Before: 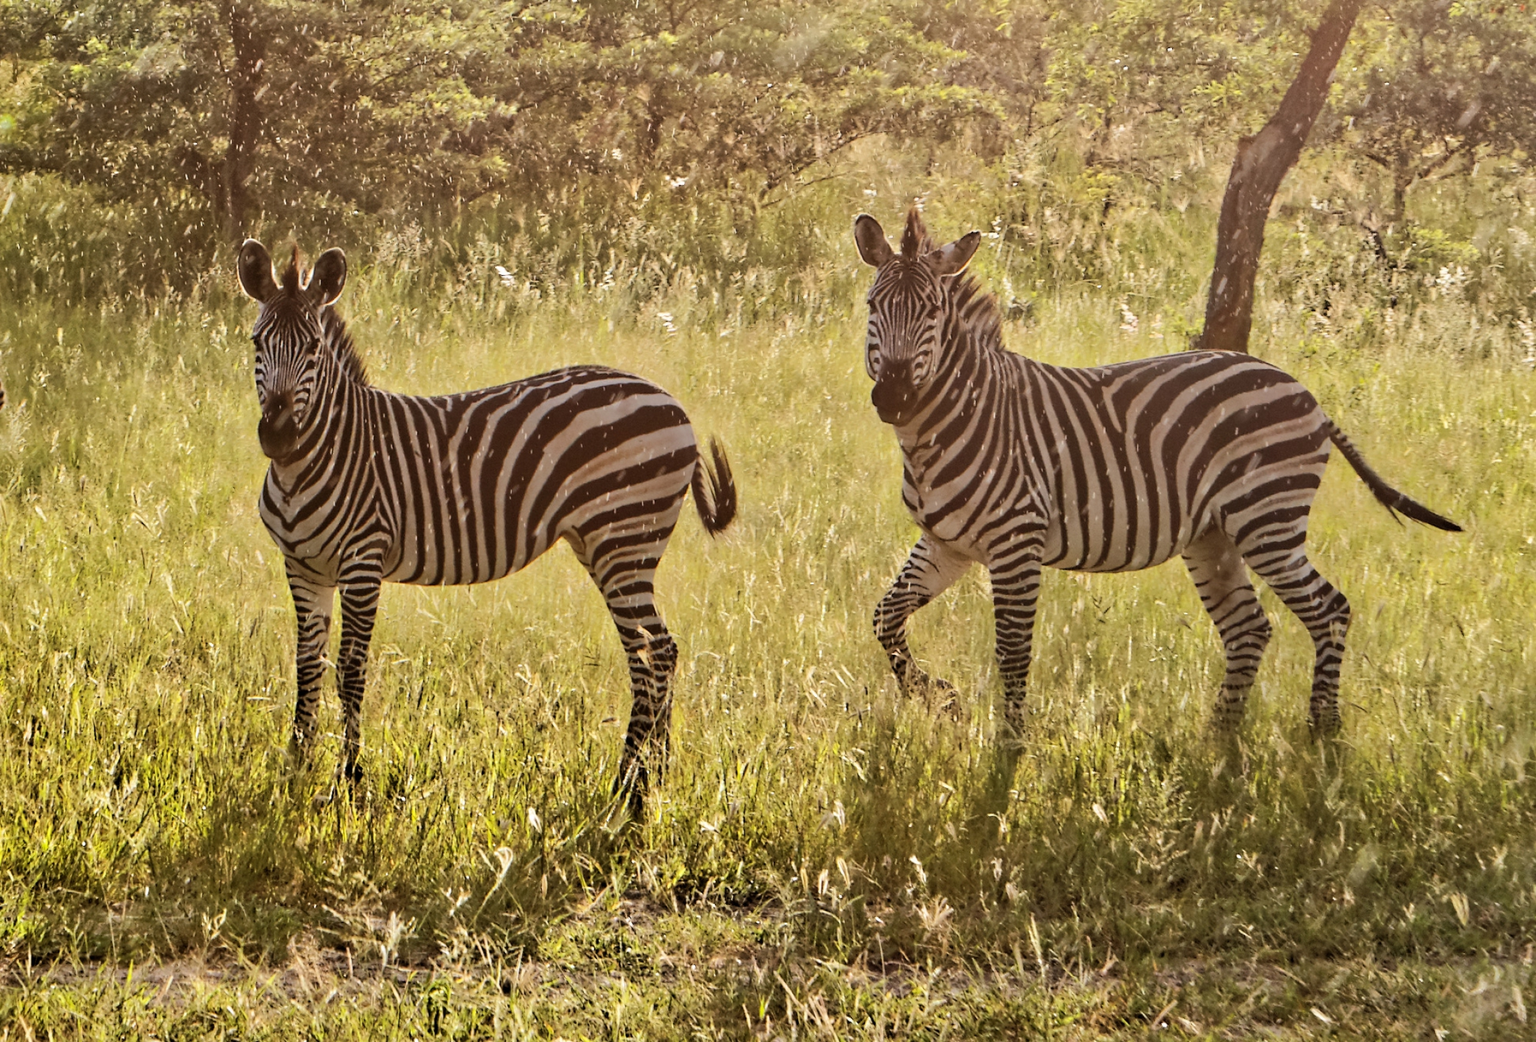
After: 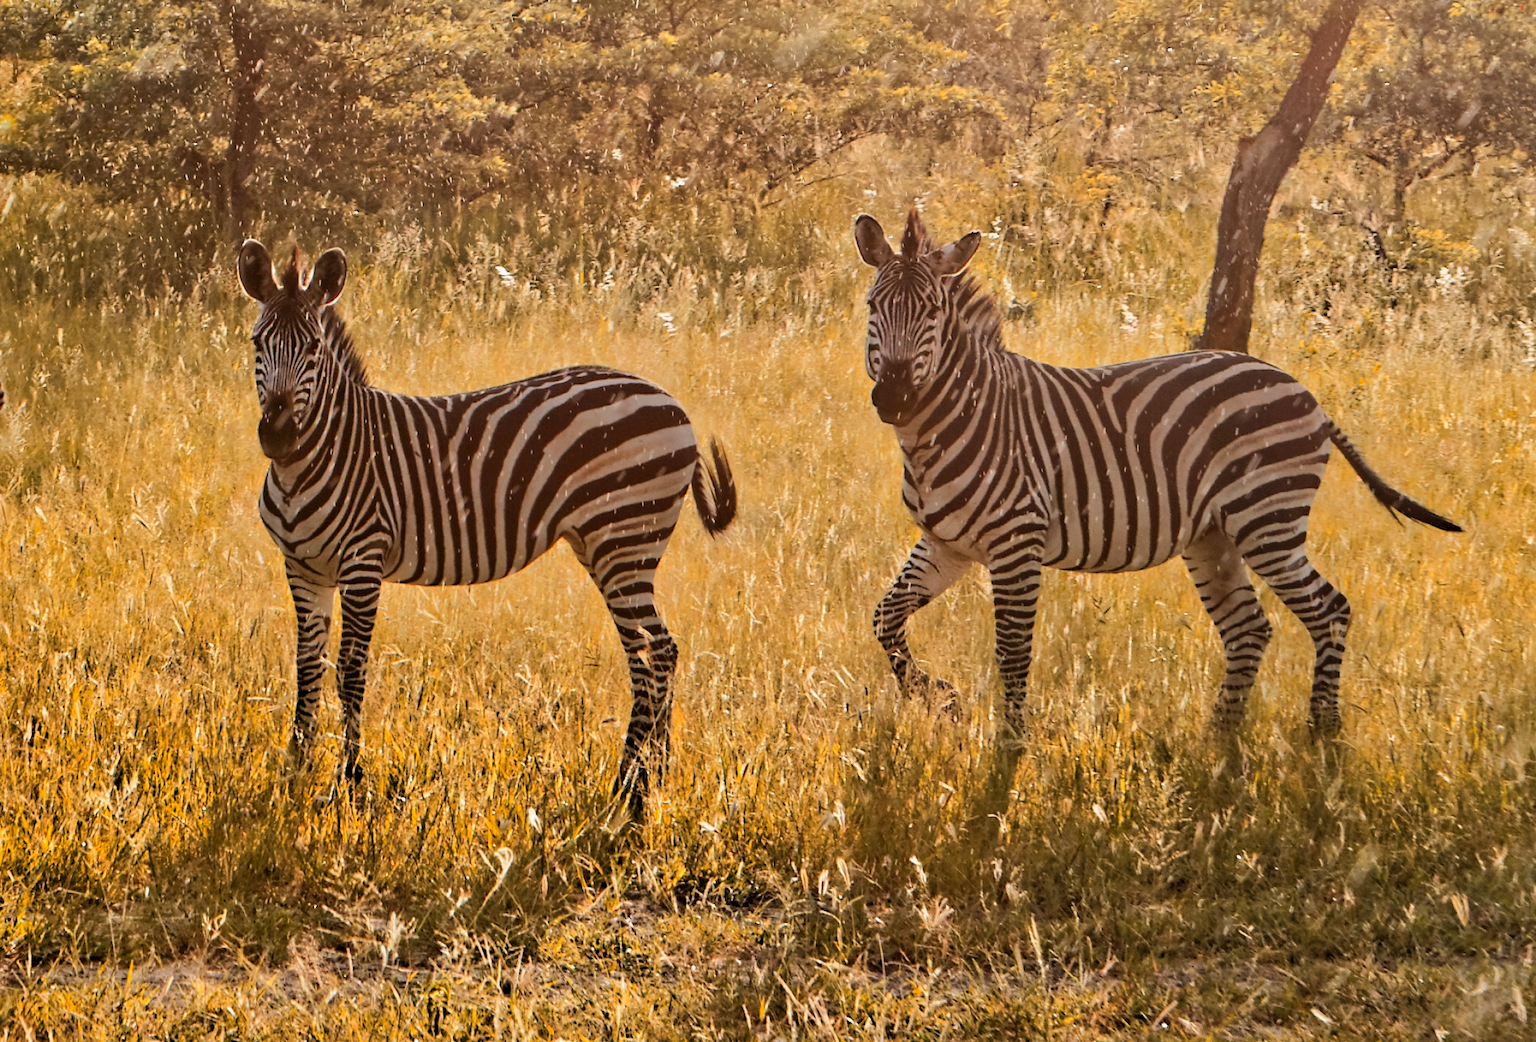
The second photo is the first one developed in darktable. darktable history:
color correction: highlights a* 1.32, highlights b* 1.65
color balance: mode lift, gamma, gain (sRGB), lift [0.98, 1, 1, 1]
vibrance: vibrance 75%
local contrast: highlights 100%, shadows 100%, detail 96%, midtone range 0.2
color zones: curves: ch1 [(0, 0.504) (0.143, 0.521) (0.286, 0.496) (0.429, 0.5) (0.571, 0.5) (0.714, 0.5) (0.857, 0.5) (1, 0.504)]; ch2 [(0, 0.5) (0.143, 0.481) (0.286, 0.422) (0.429, 0.477) (0.571, 0.499) (0.714, 0.5) (0.857, 0.5) (1, 0.5)]
